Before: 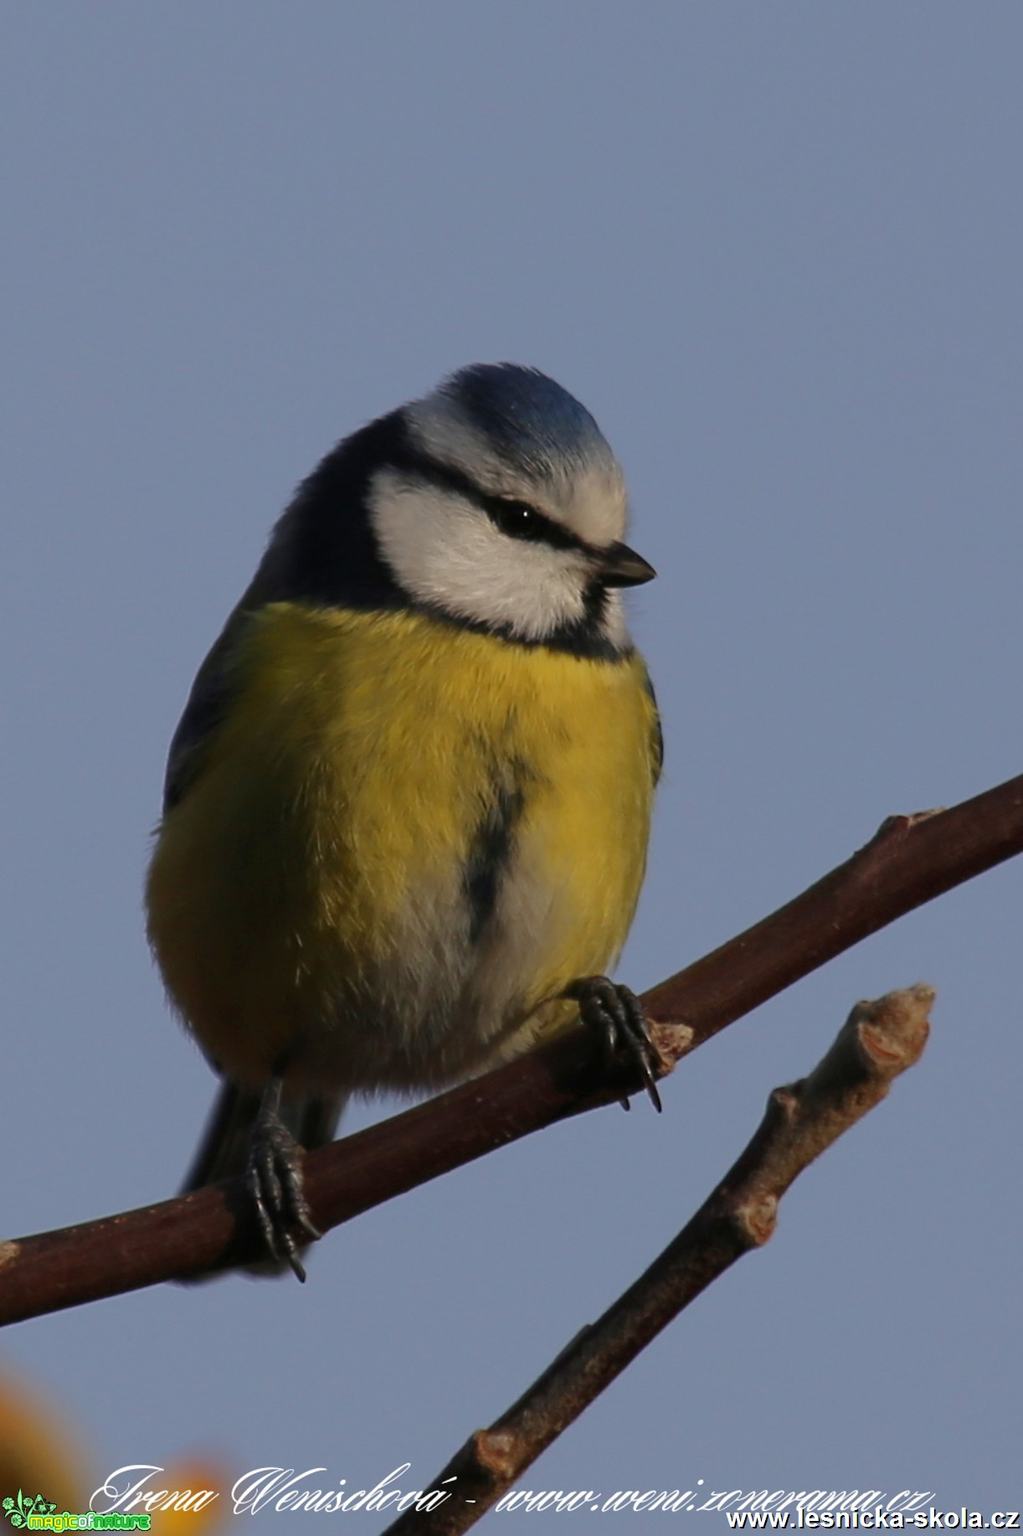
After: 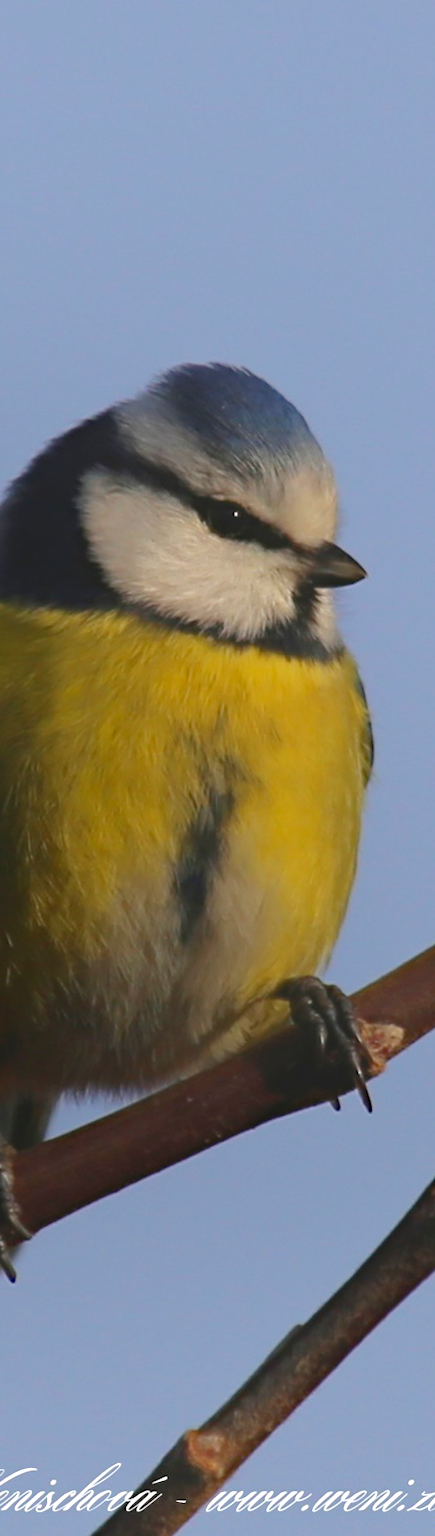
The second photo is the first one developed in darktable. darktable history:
haze removal: compatibility mode true, adaptive false
crop: left 28.322%, right 29.093%
exposure: black level correction 0, exposure 0.696 EV, compensate highlight preservation false
local contrast: detail 69%
